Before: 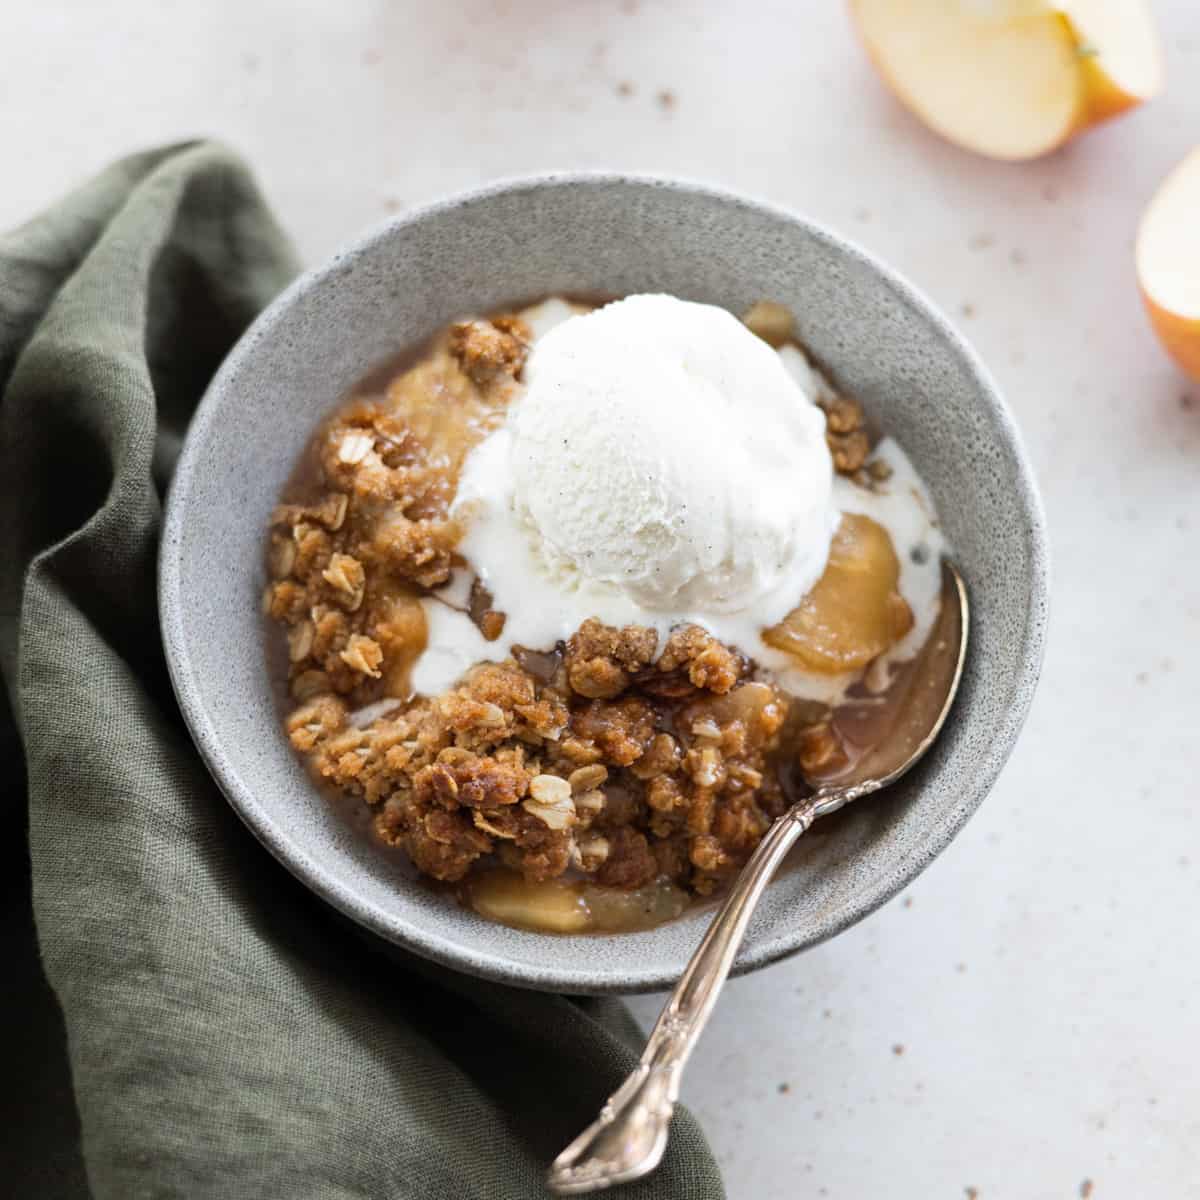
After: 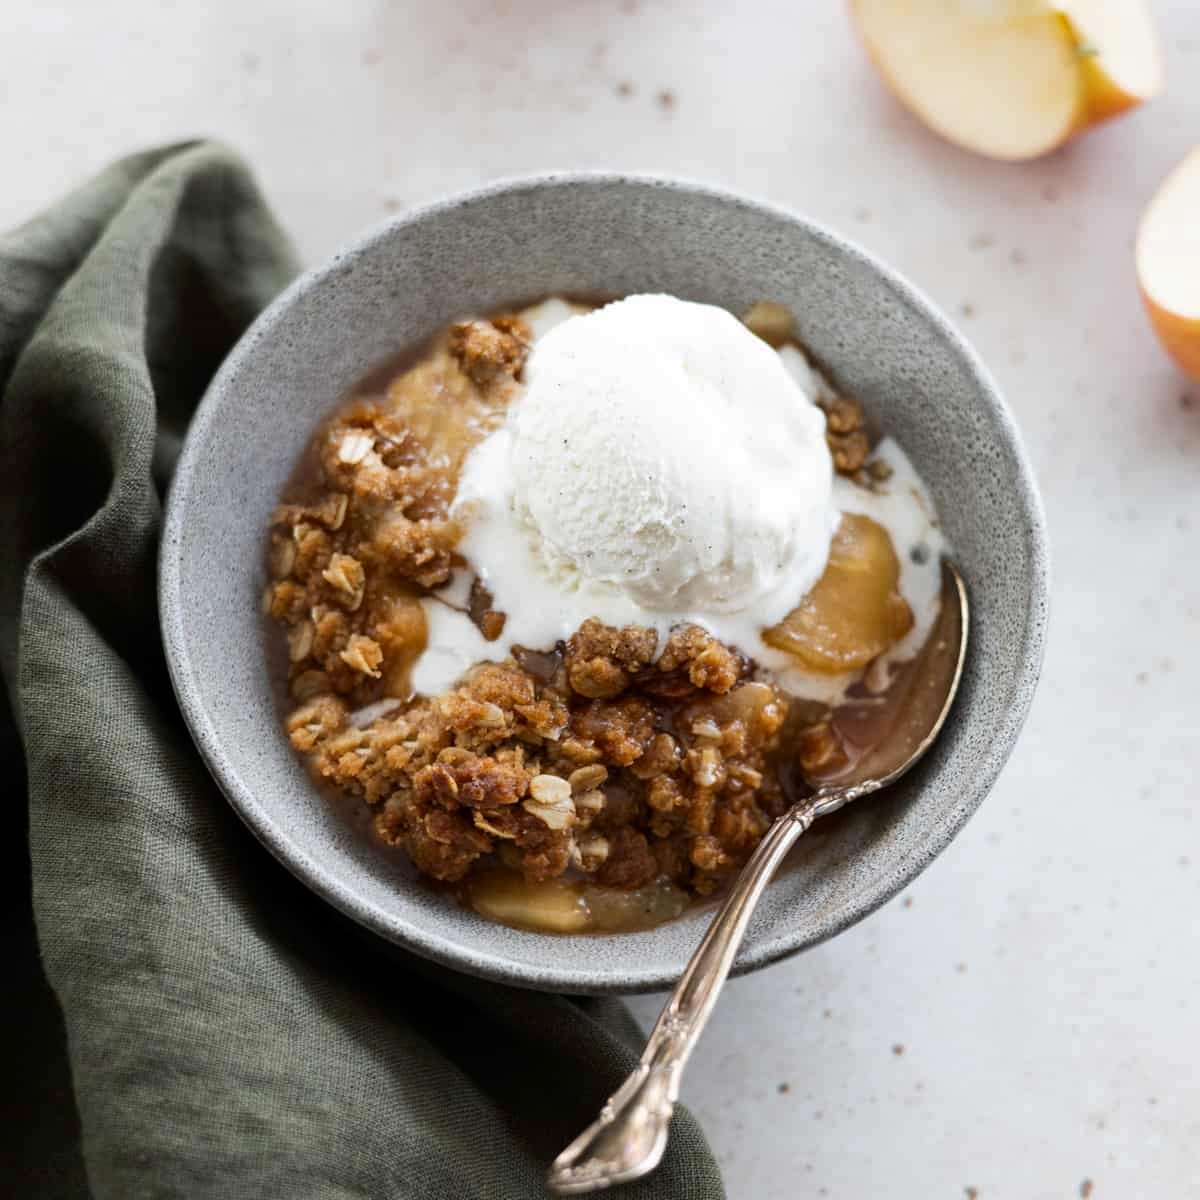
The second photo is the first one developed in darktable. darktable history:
contrast brightness saturation: brightness -0.094
